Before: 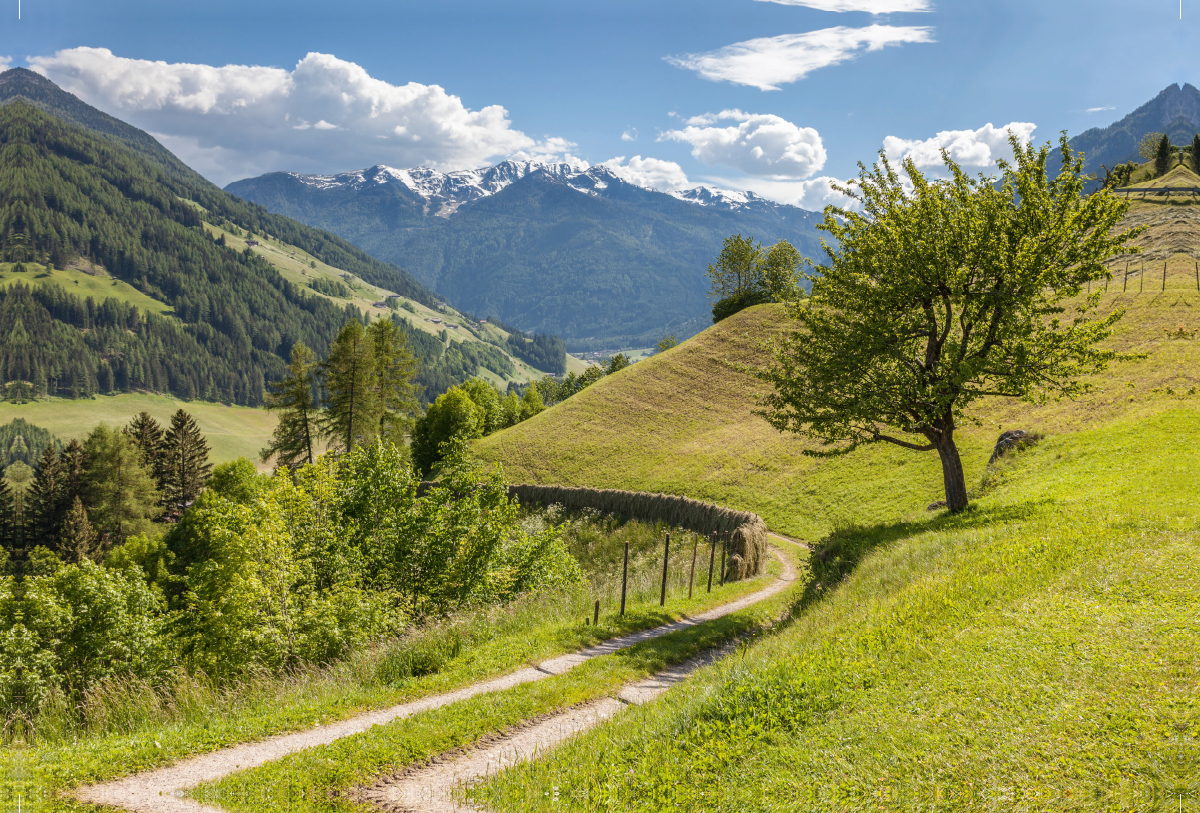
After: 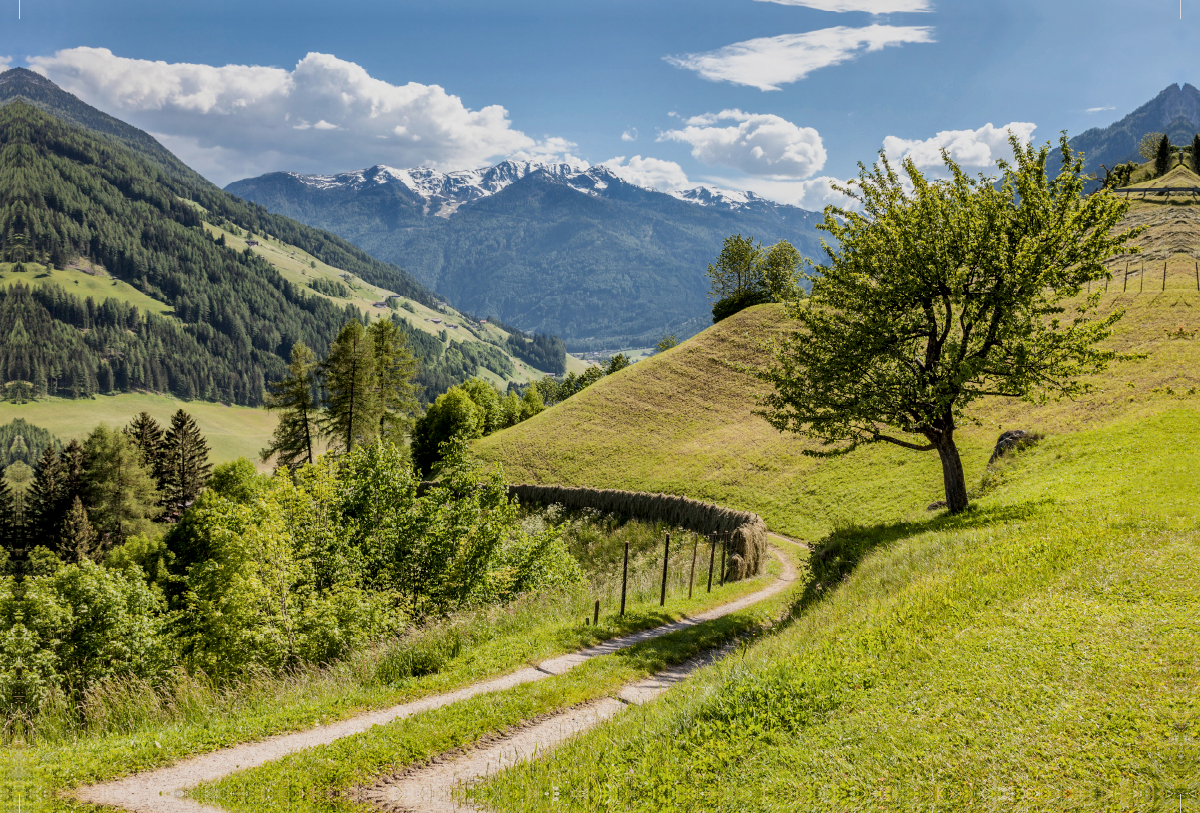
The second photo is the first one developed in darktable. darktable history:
filmic rgb: black relative exposure -7.65 EV, white relative exposure 4.56 EV, hardness 3.61, color science v6 (2022)
local contrast: mode bilateral grid, contrast 19, coarseness 50, detail 150%, midtone range 0.2
